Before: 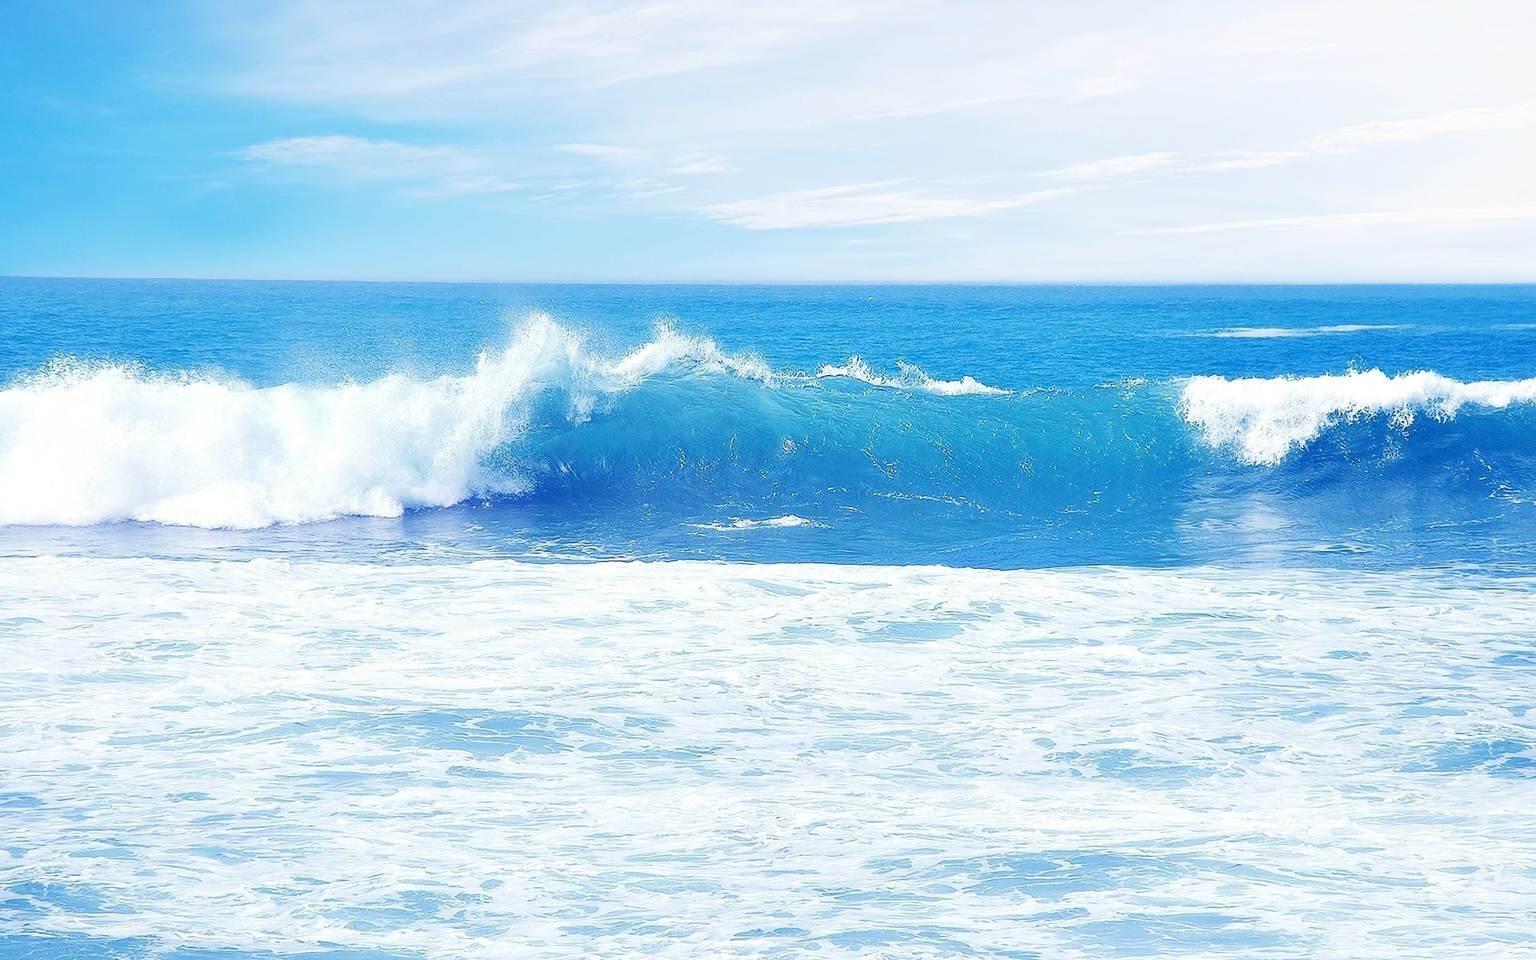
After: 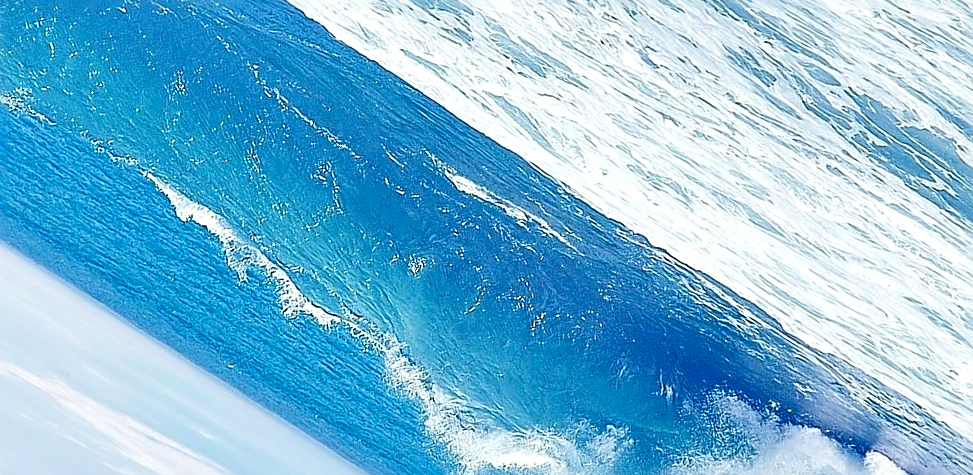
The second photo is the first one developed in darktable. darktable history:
shadows and highlights: white point adjustment 0.857, soften with gaussian
sharpen: radius 2.986, amount 0.763
crop and rotate: angle 147.68°, left 9.213%, top 15.647%, right 4.563%, bottom 16.945%
